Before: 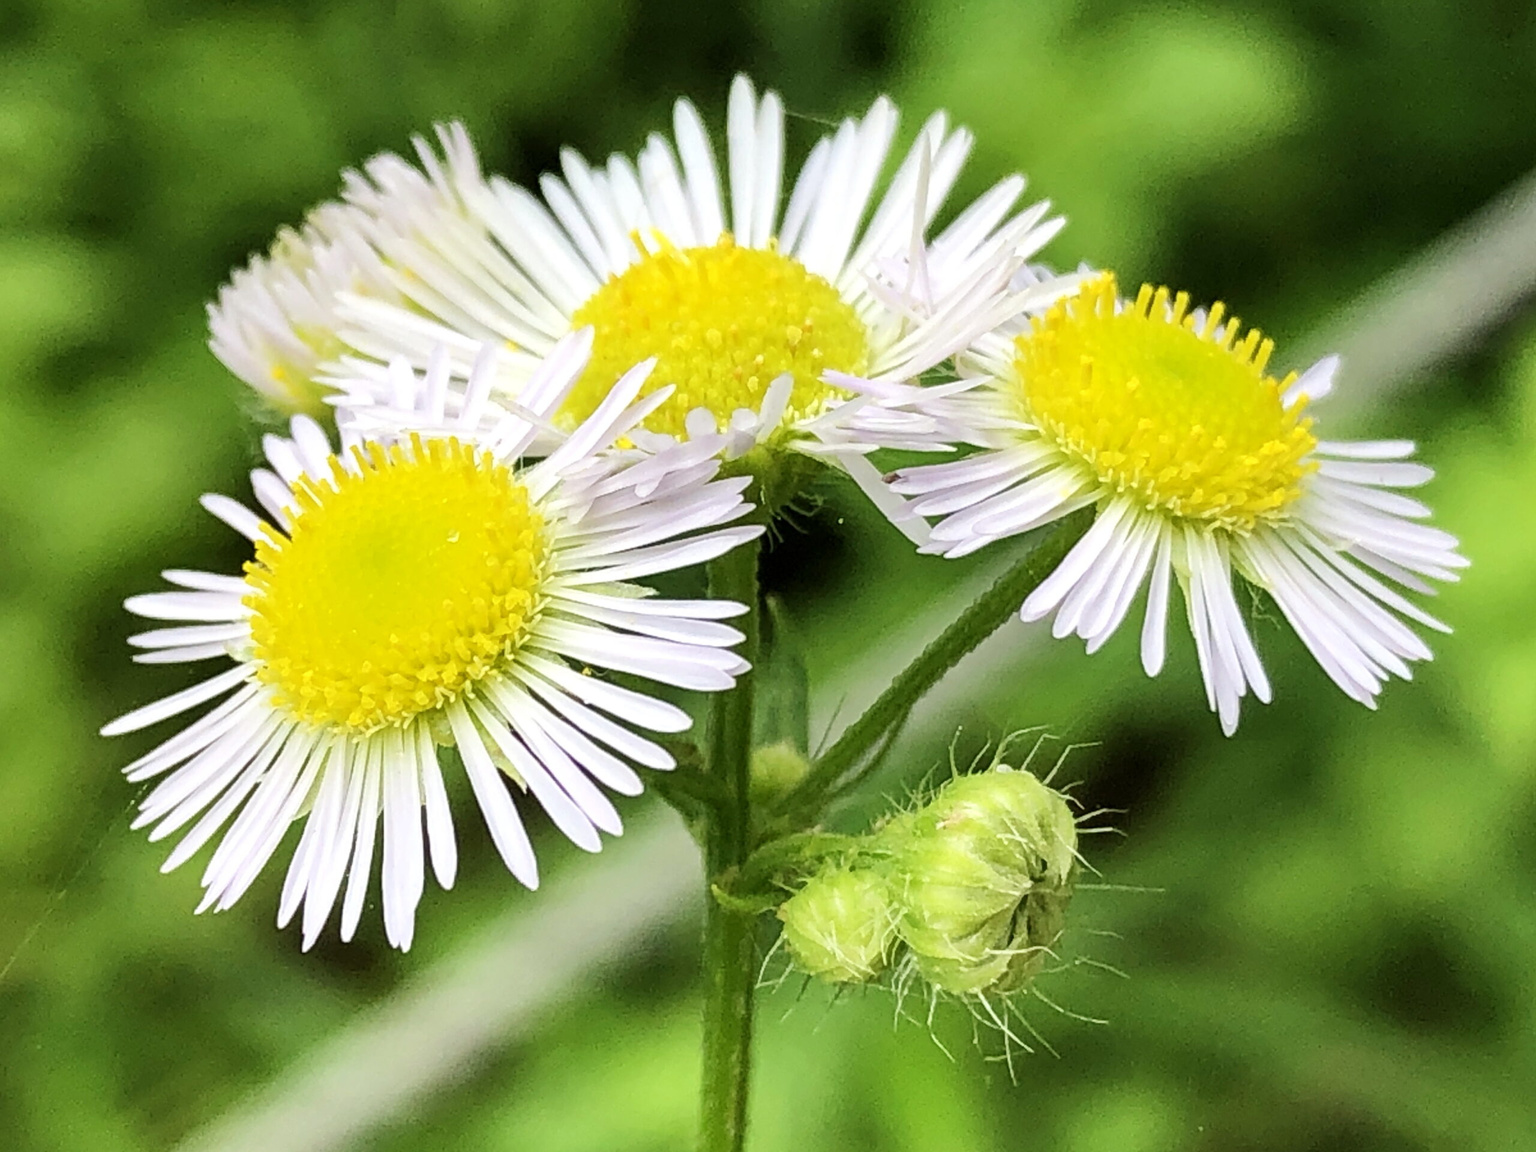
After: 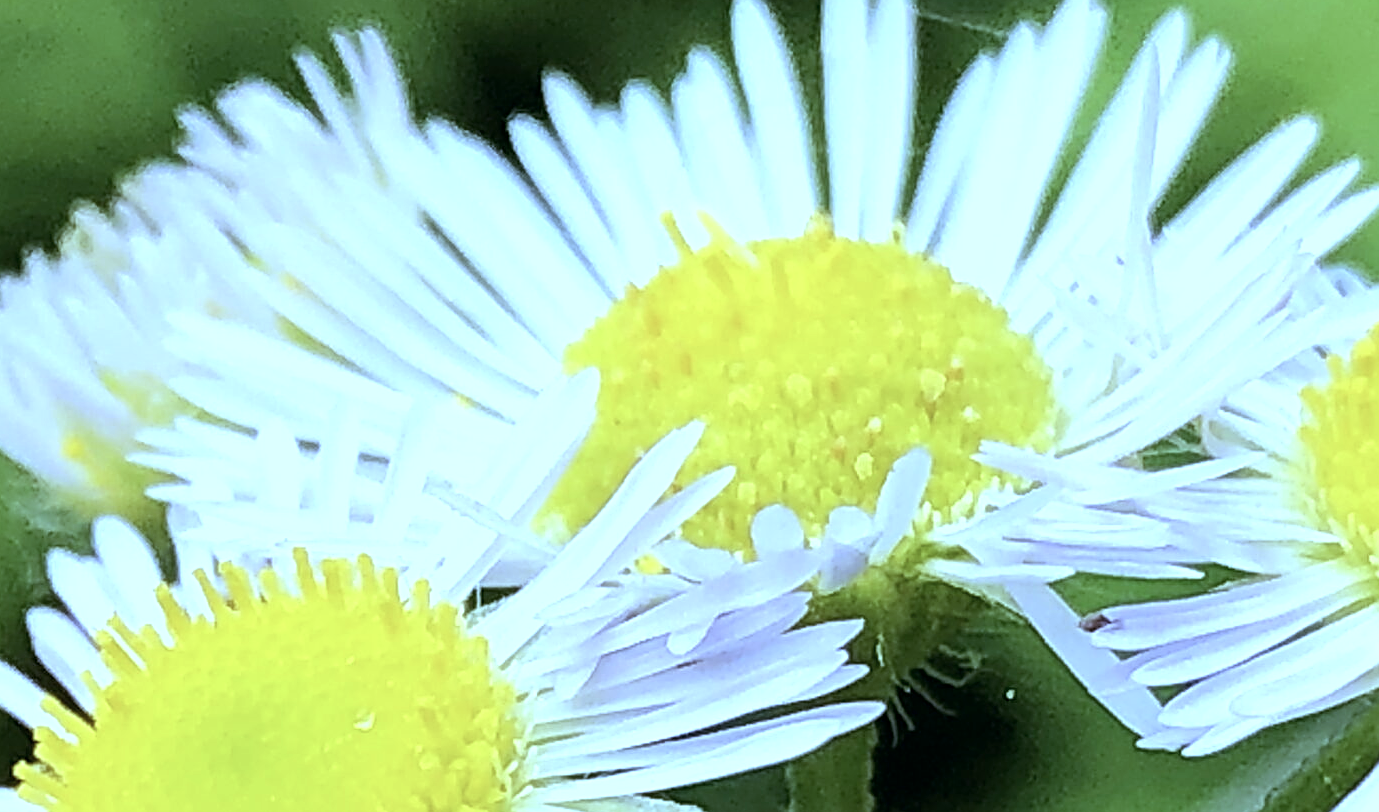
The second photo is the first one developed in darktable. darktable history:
white balance: red 0.931, blue 1.11
crop: left 15.306%, top 9.065%, right 30.789%, bottom 48.638%
color balance: mode lift, gamma, gain (sRGB), lift [0.997, 0.979, 1.021, 1.011], gamma [1, 1.084, 0.916, 0.998], gain [1, 0.87, 1.13, 1.101], contrast 4.55%, contrast fulcrum 38.24%, output saturation 104.09%
color correction: highlights a* 15.03, highlights b* -25.07
sharpen: on, module defaults
